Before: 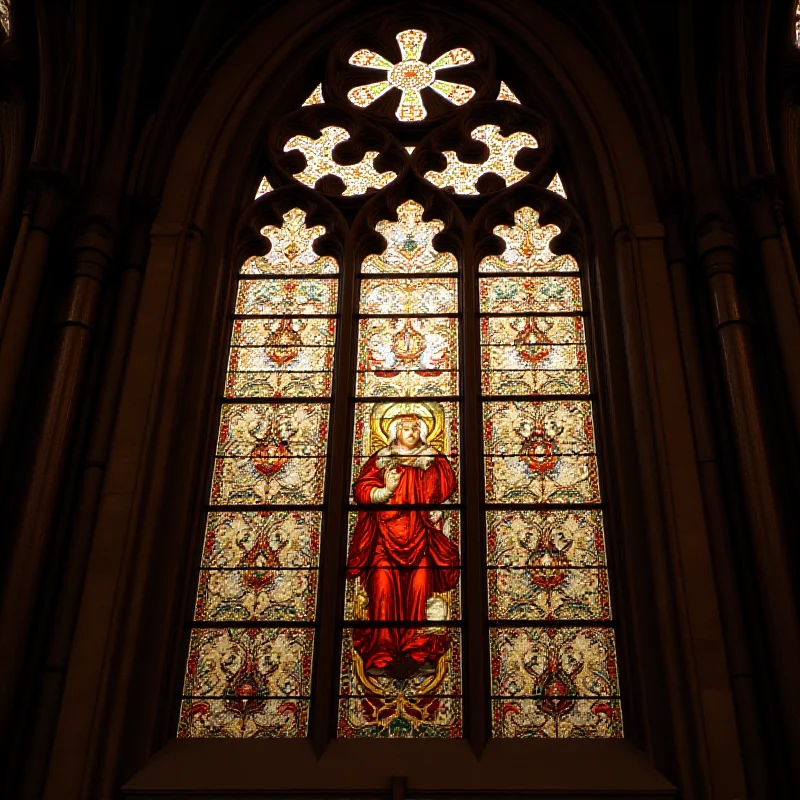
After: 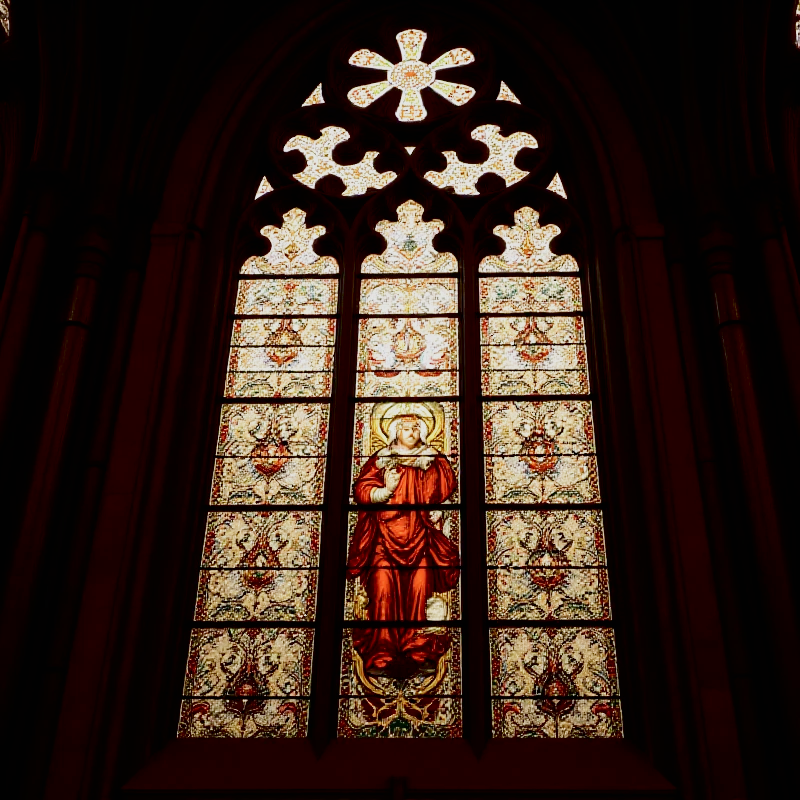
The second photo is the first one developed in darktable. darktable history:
filmic rgb: black relative exposure -13.06 EV, white relative exposure 4.03 EV, target white luminance 85.145%, hardness 6.31, latitude 42.55%, contrast 0.859, shadows ↔ highlights balance 8.46%, preserve chrominance no, color science v4 (2020), type of noise poissonian
tone curve: curves: ch0 [(0, 0) (0.003, 0.003) (0.011, 0.005) (0.025, 0.008) (0.044, 0.012) (0.069, 0.02) (0.1, 0.031) (0.136, 0.047) (0.177, 0.088) (0.224, 0.141) (0.277, 0.222) (0.335, 0.32) (0.399, 0.422) (0.468, 0.523) (0.543, 0.623) (0.623, 0.716) (0.709, 0.796) (0.801, 0.88) (0.898, 0.958) (1, 1)], color space Lab, independent channels, preserve colors none
